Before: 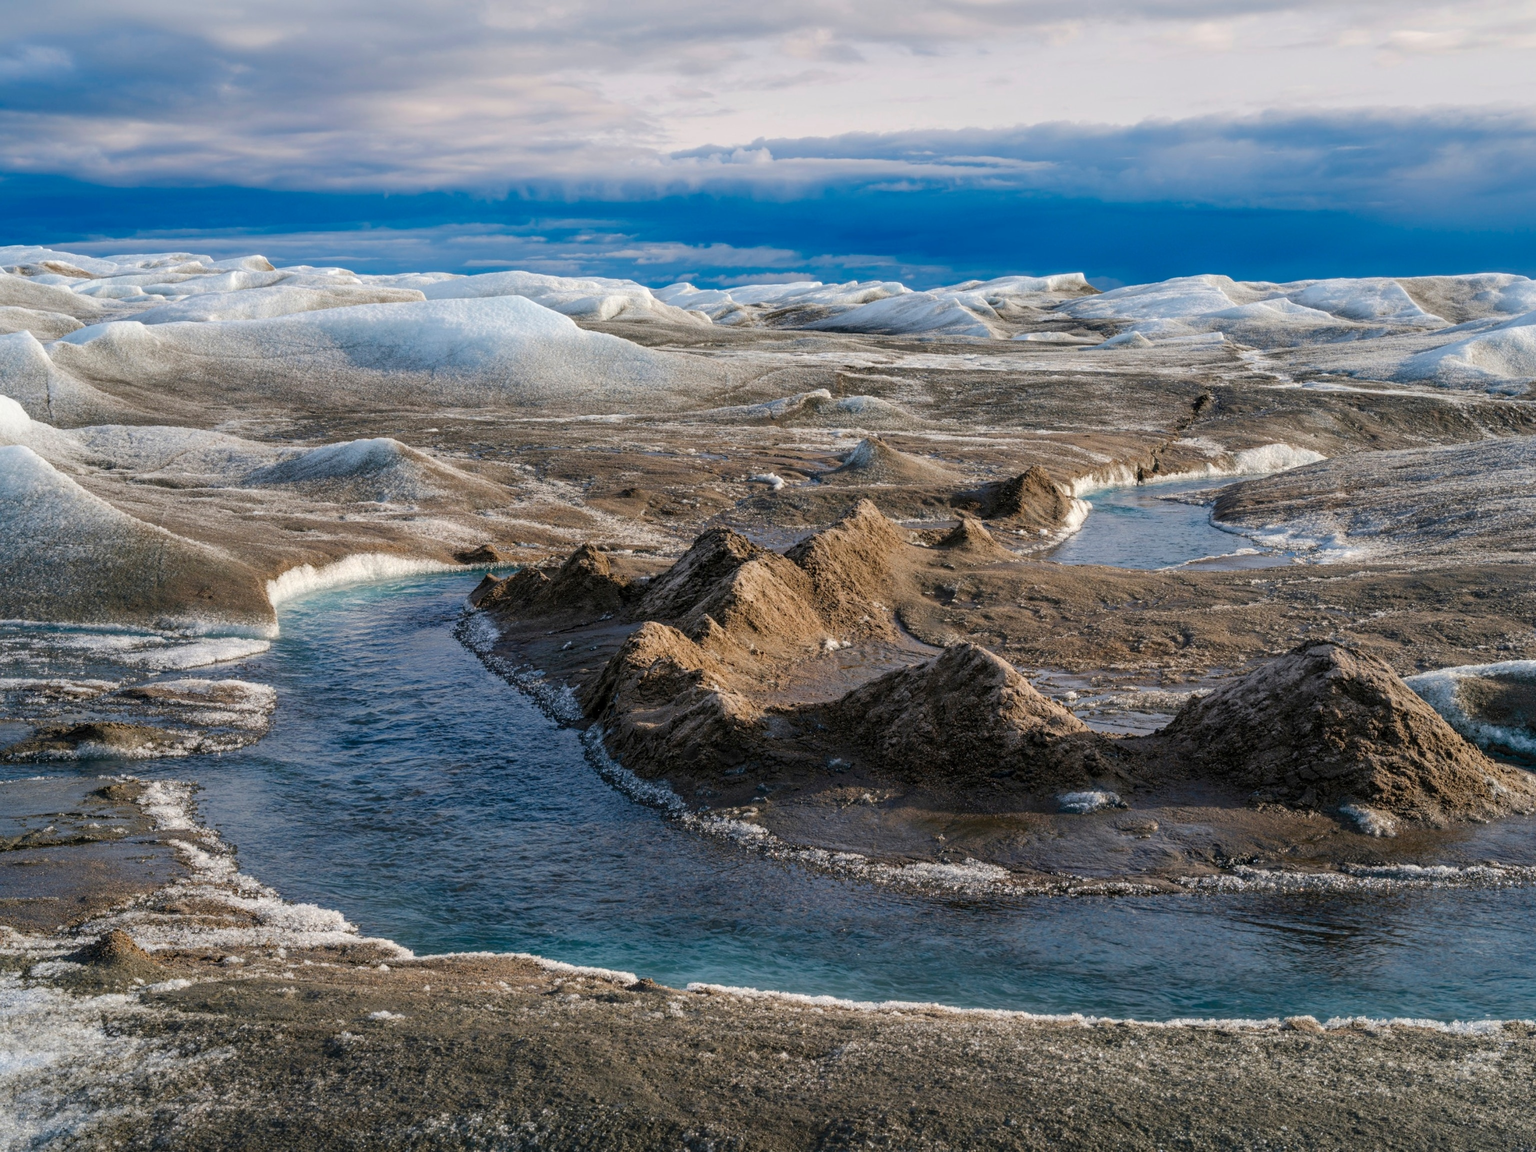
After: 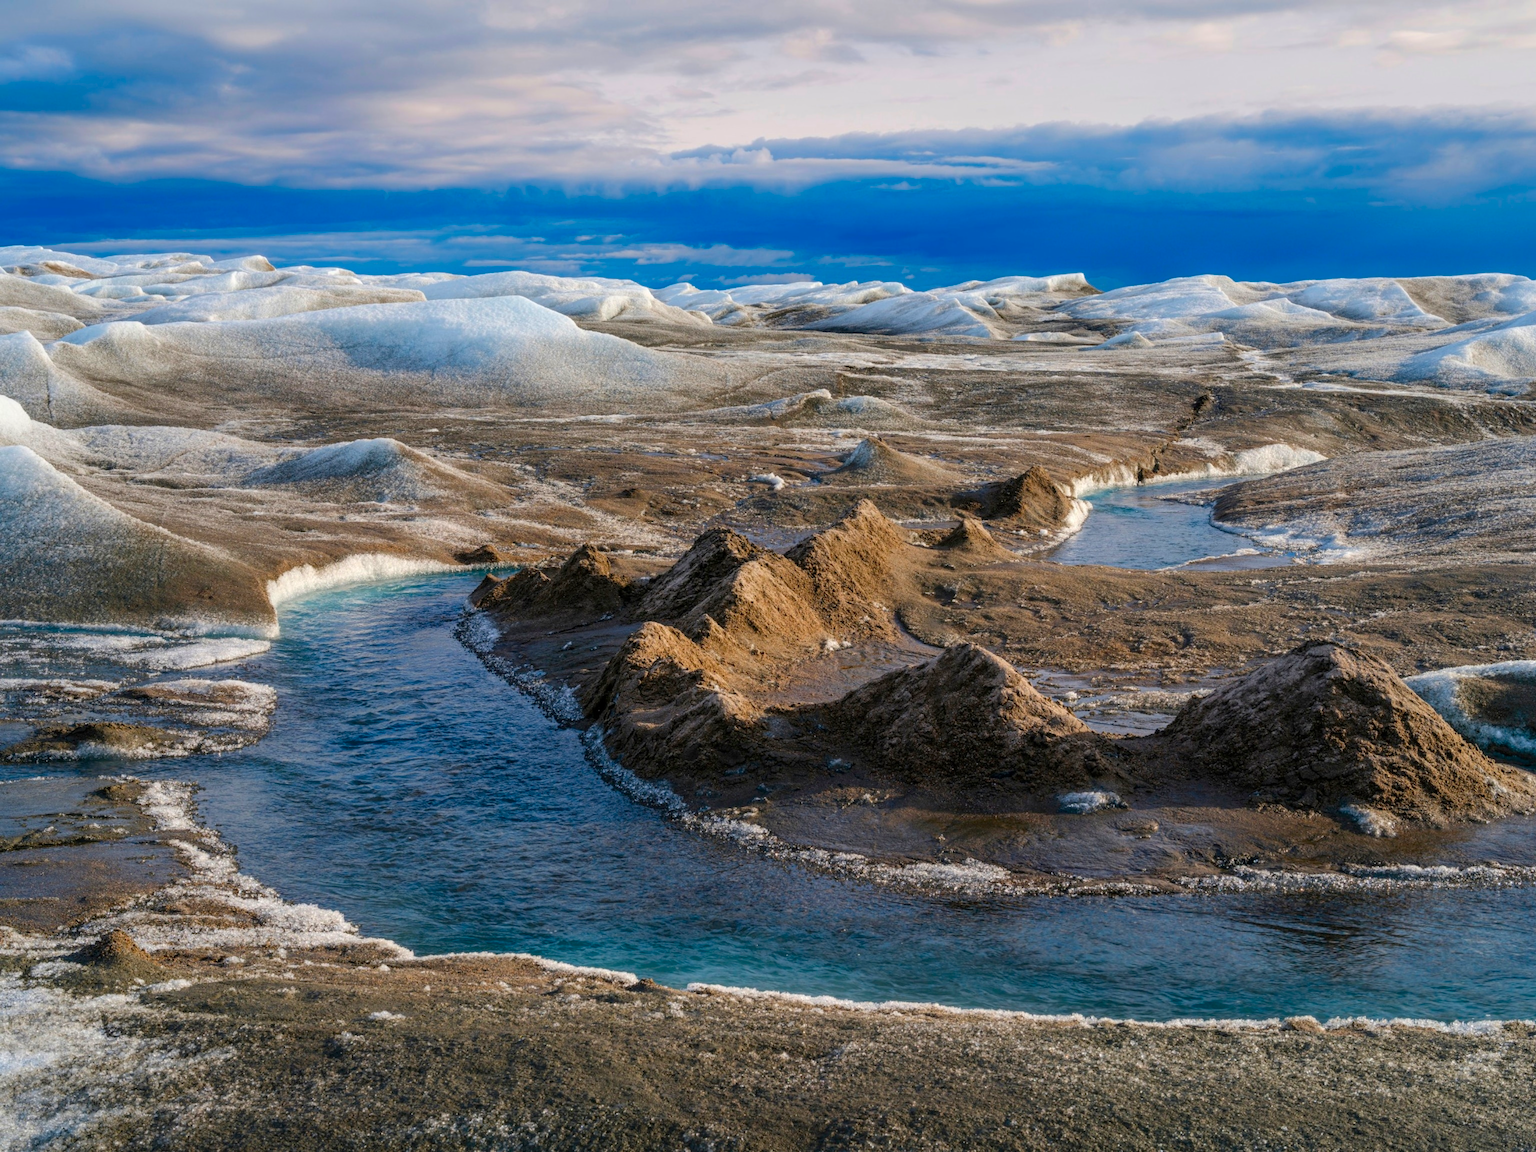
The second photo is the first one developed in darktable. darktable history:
contrast brightness saturation: brightness -0.02, saturation 0.338
